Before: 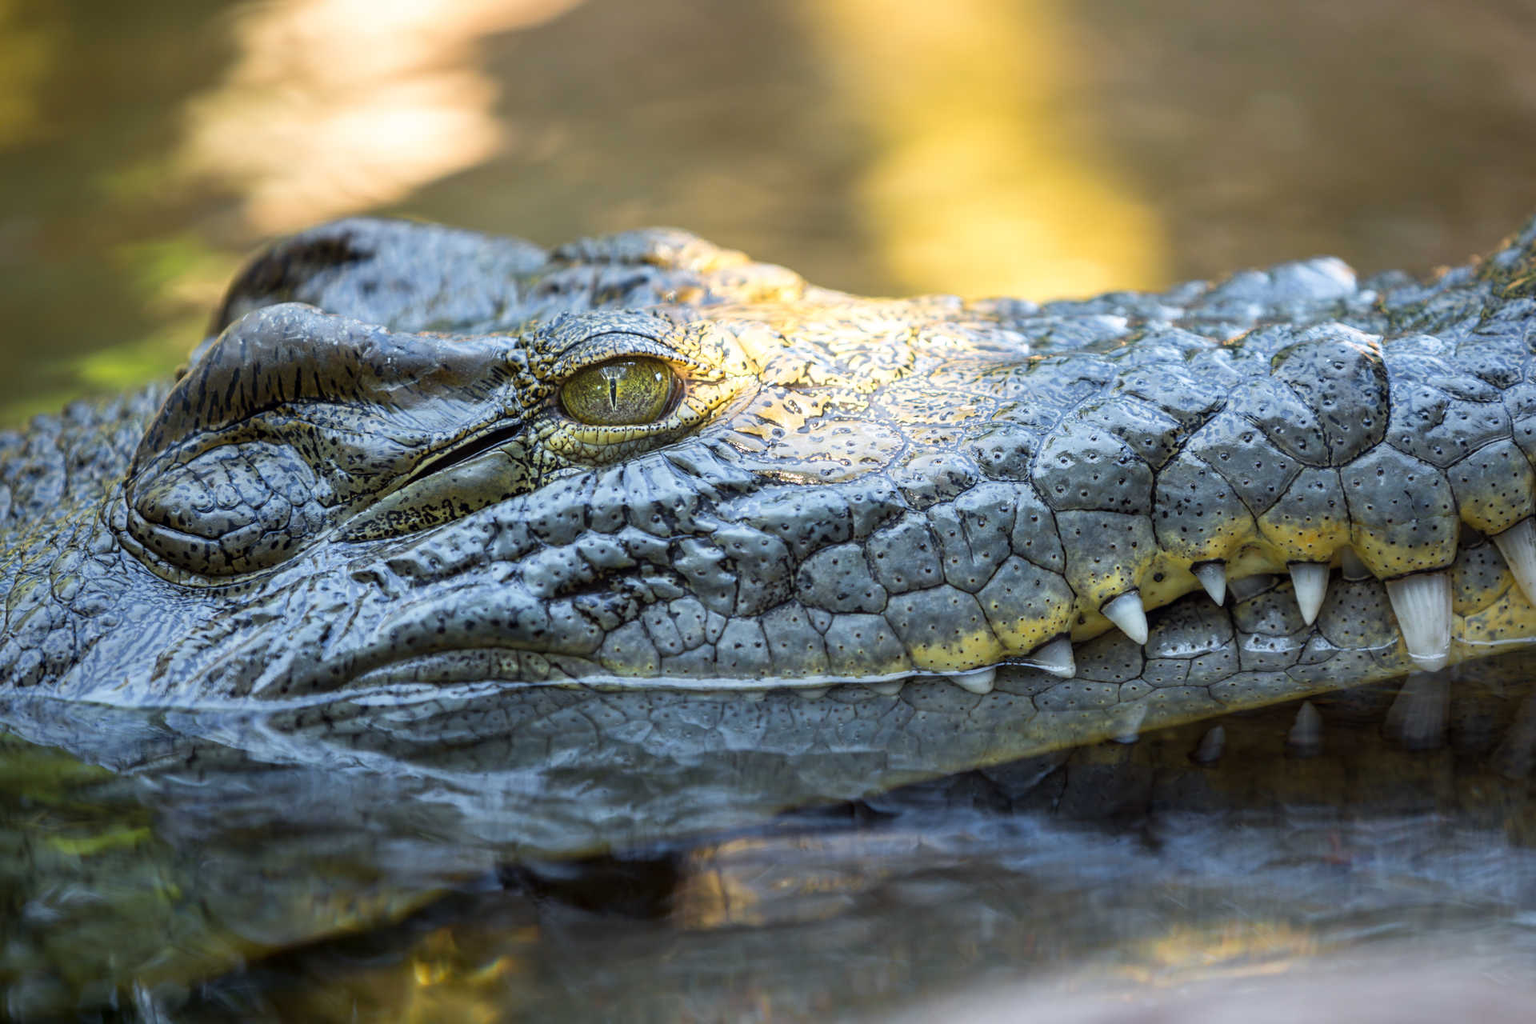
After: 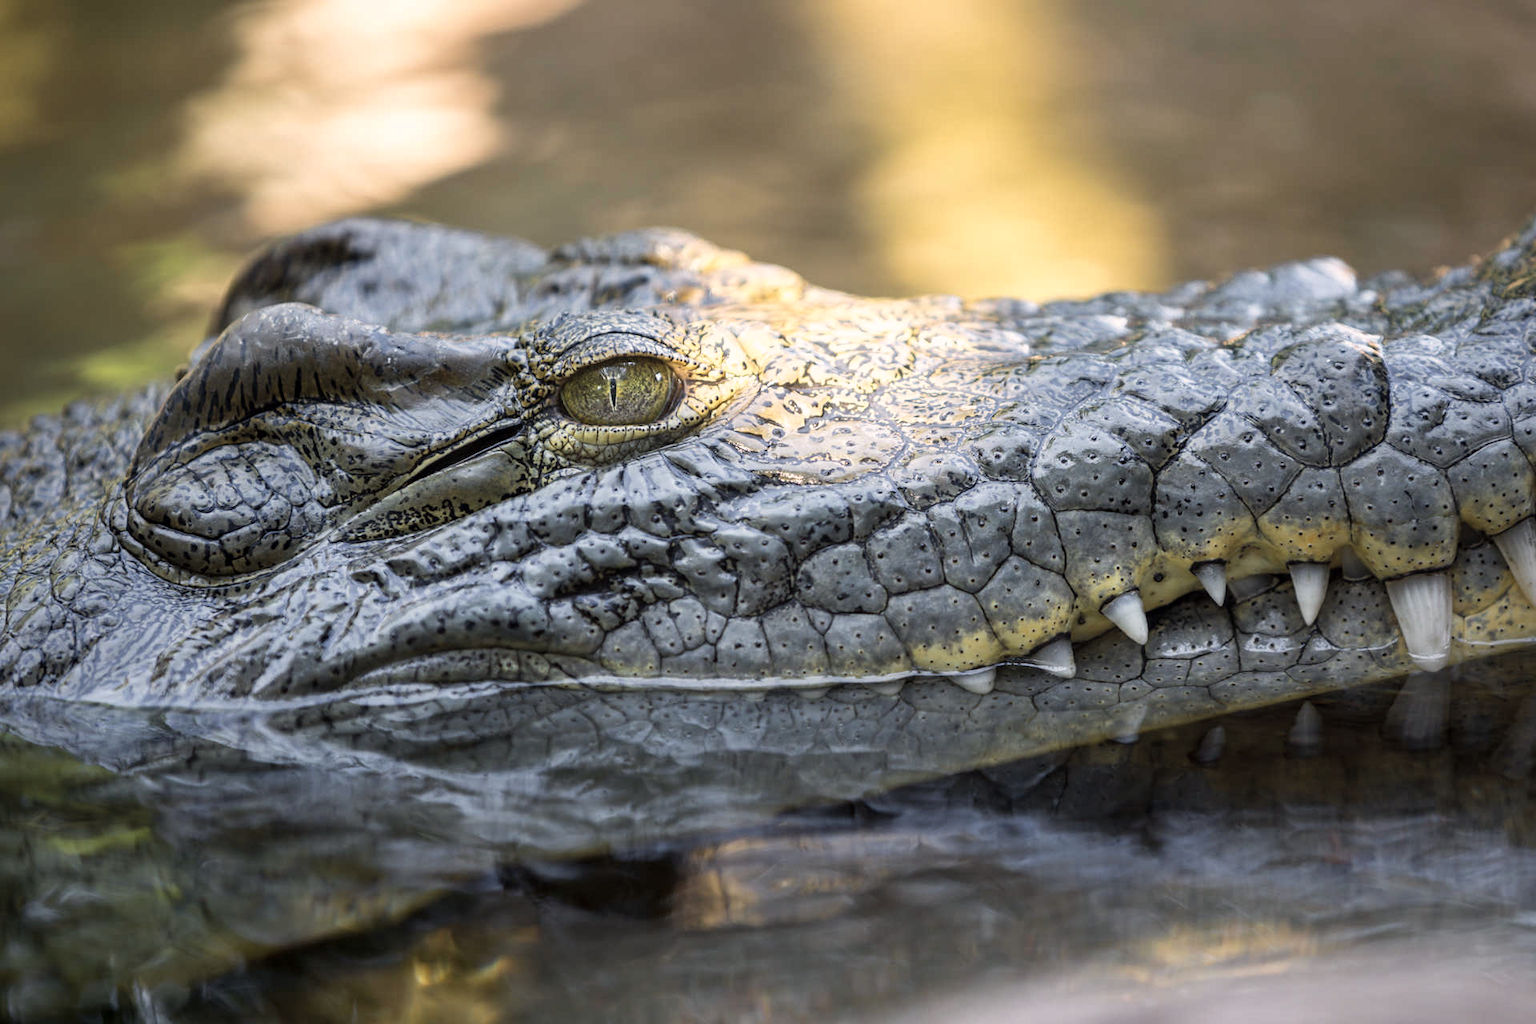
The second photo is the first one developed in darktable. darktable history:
local contrast: mode bilateral grid, contrast 20, coarseness 50, detail 102%, midtone range 0.2
color correction: highlights a* 5.59, highlights b* 5.24, saturation 0.68
